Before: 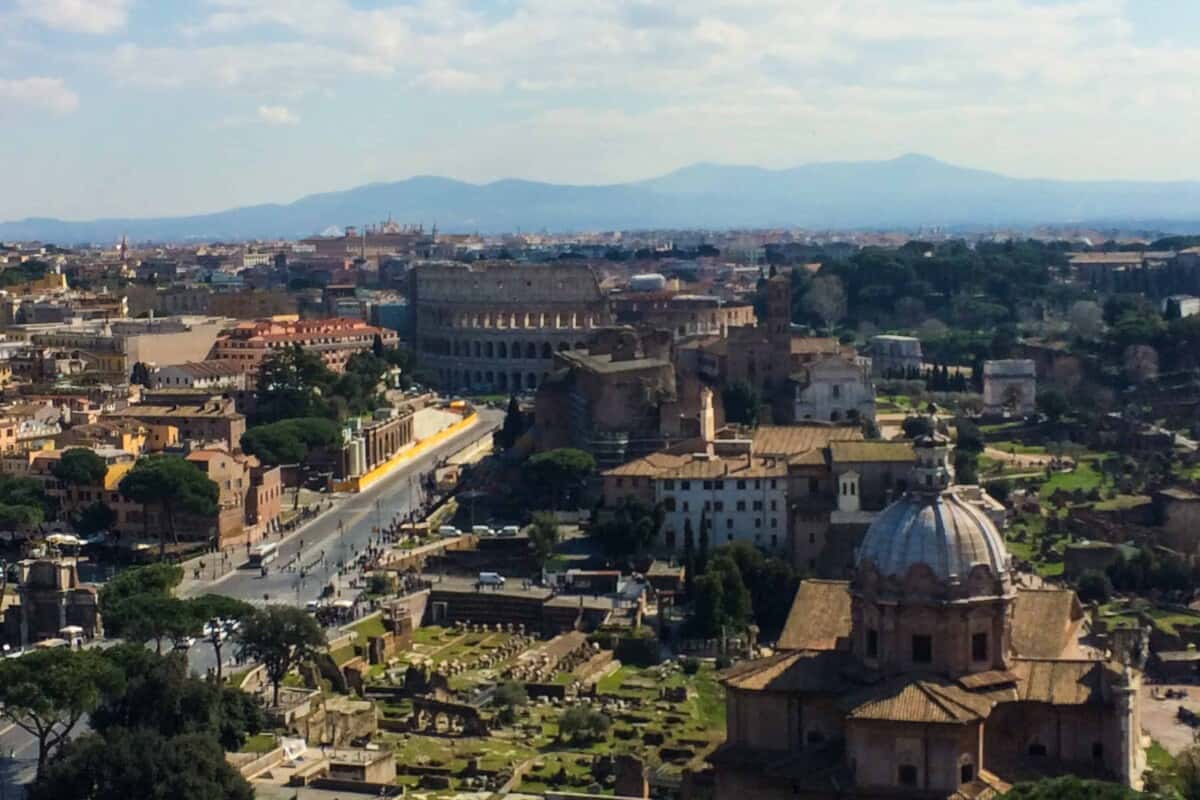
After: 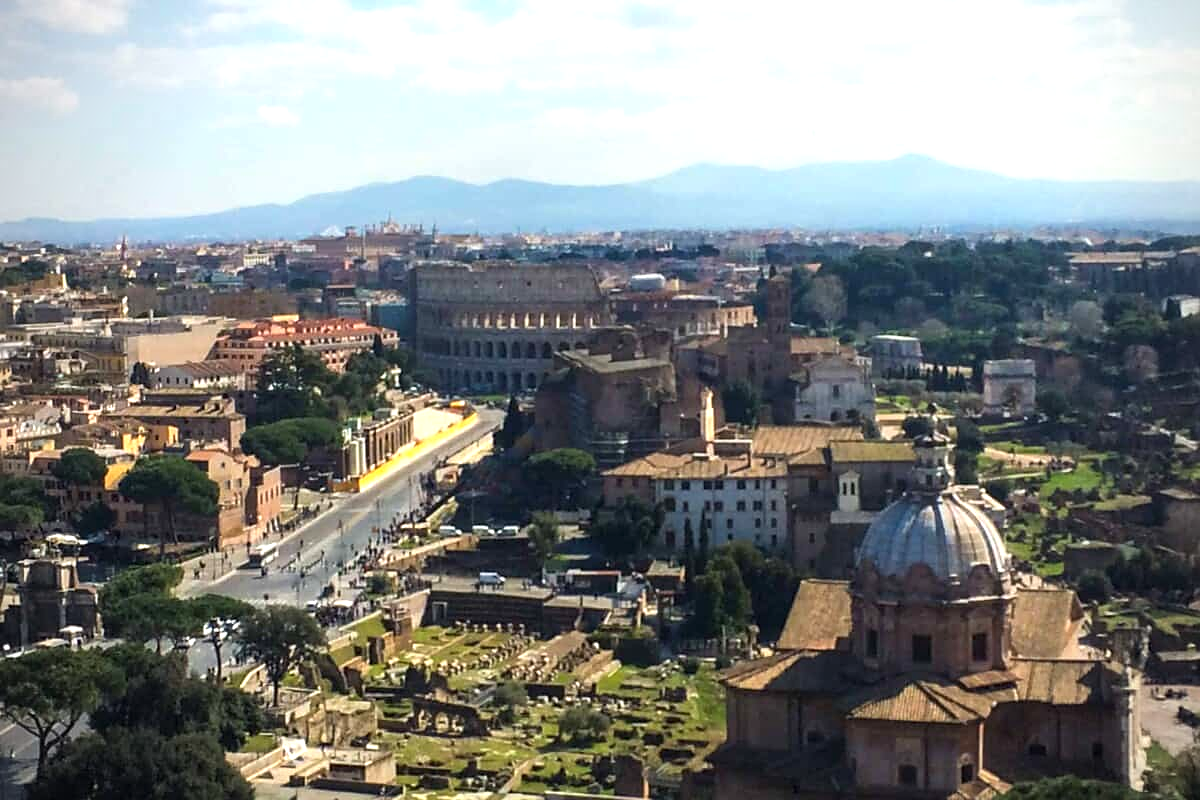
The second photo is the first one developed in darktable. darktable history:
sharpen: radius 1.864, amount 0.398, threshold 1.271
vignetting: on, module defaults
exposure: black level correction 0, exposure 0.7 EV, compensate highlight preservation false
